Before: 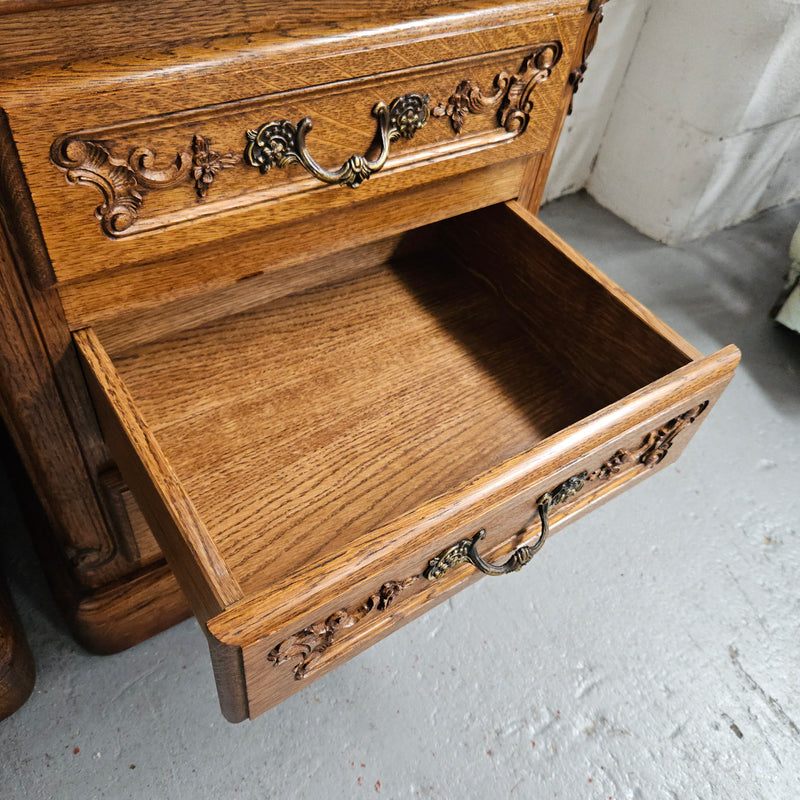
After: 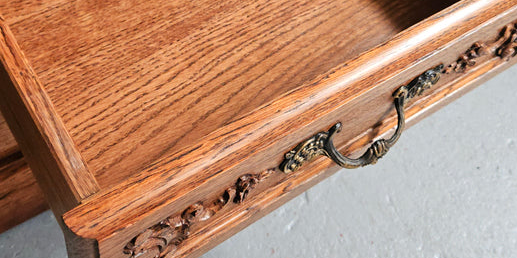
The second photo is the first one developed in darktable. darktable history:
color zones: curves: ch1 [(0.263, 0.53) (0.376, 0.287) (0.487, 0.512) (0.748, 0.547) (1, 0.513)]; ch2 [(0.262, 0.45) (0.751, 0.477)]
crop: left 18.048%, top 50.901%, right 17.308%, bottom 16.822%
